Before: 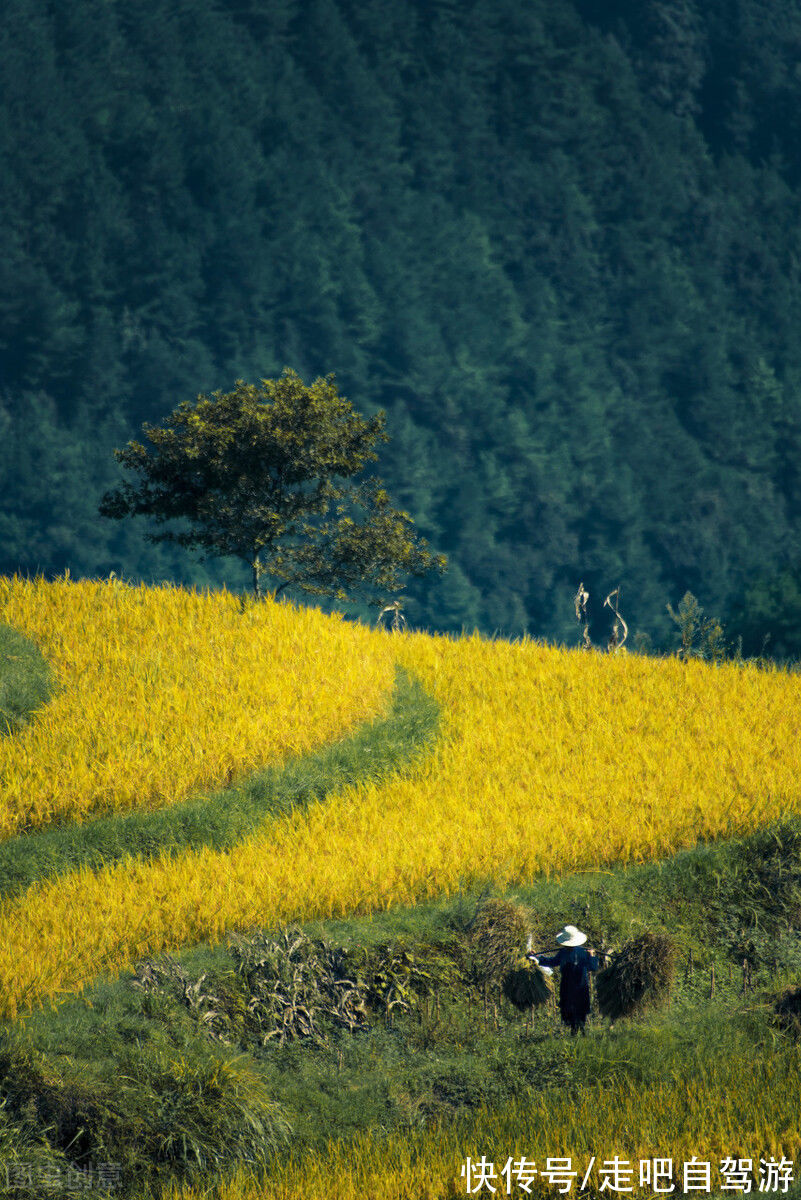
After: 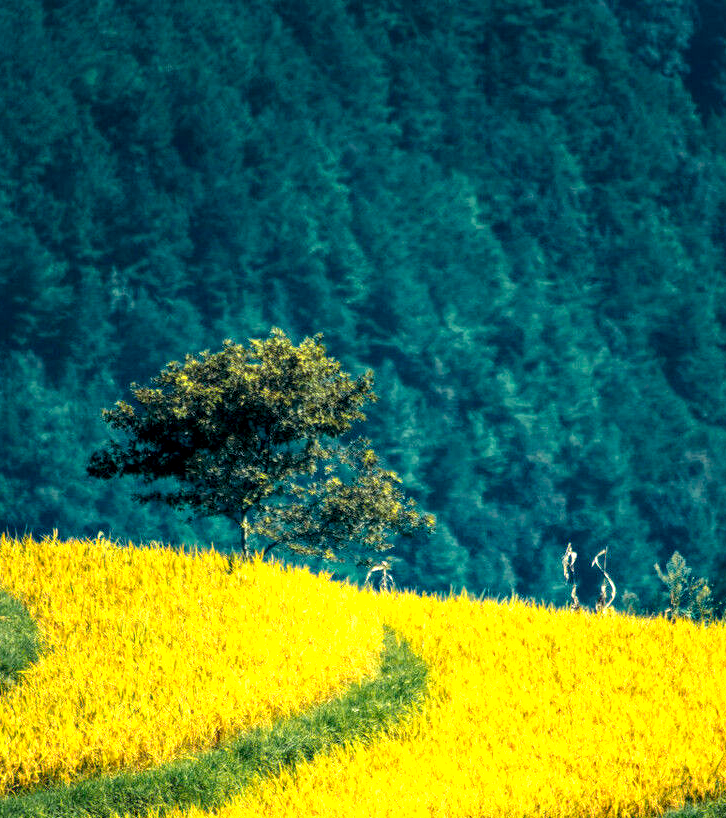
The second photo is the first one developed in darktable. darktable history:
crop: left 1.516%, top 3.361%, right 7.739%, bottom 28.434%
local contrast: detail 150%
exposure: exposure 0.947 EV, compensate highlight preservation false
